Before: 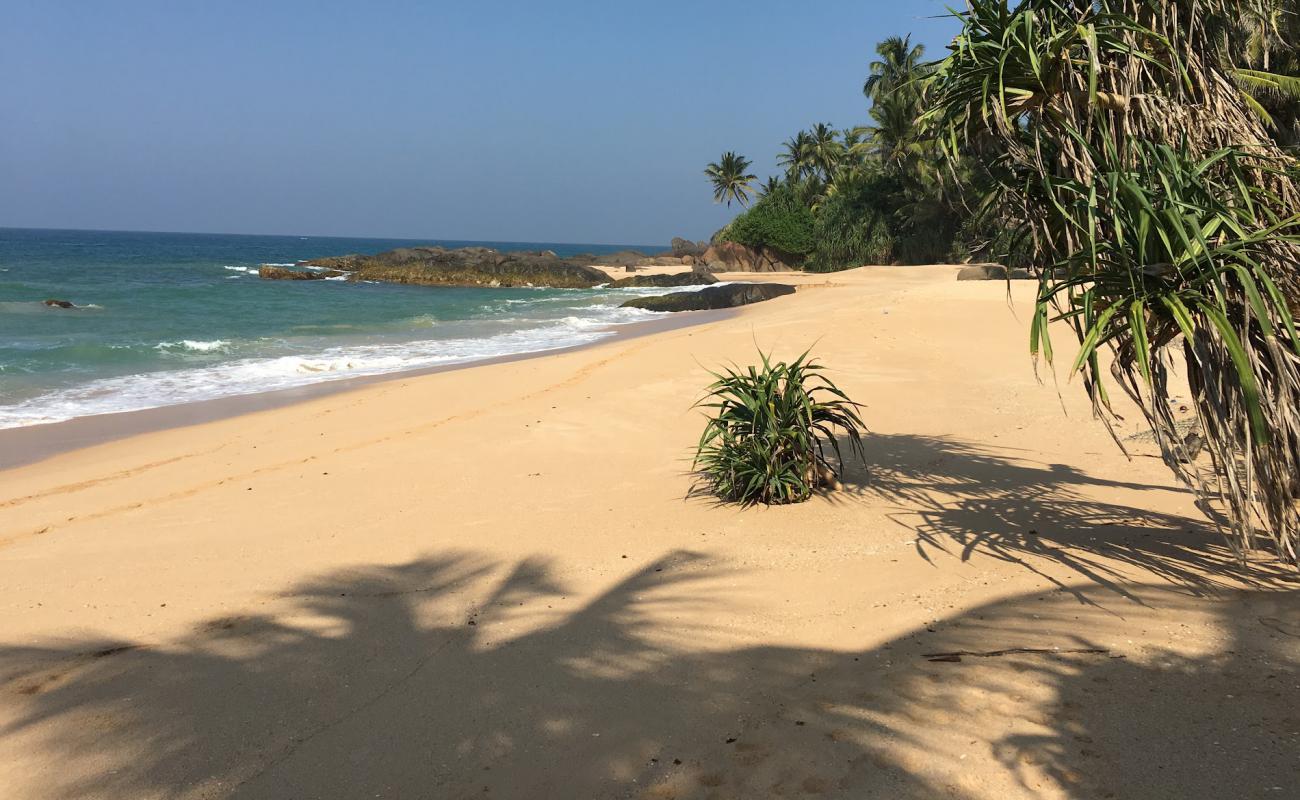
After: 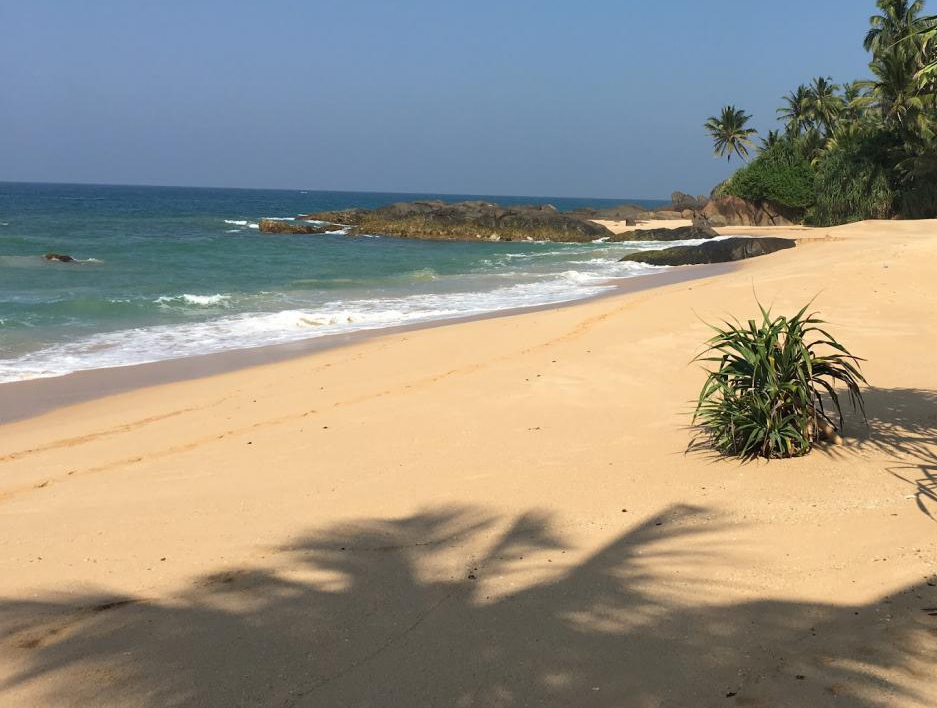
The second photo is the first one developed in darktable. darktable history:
crop: top 5.788%, right 27.883%, bottom 5.694%
